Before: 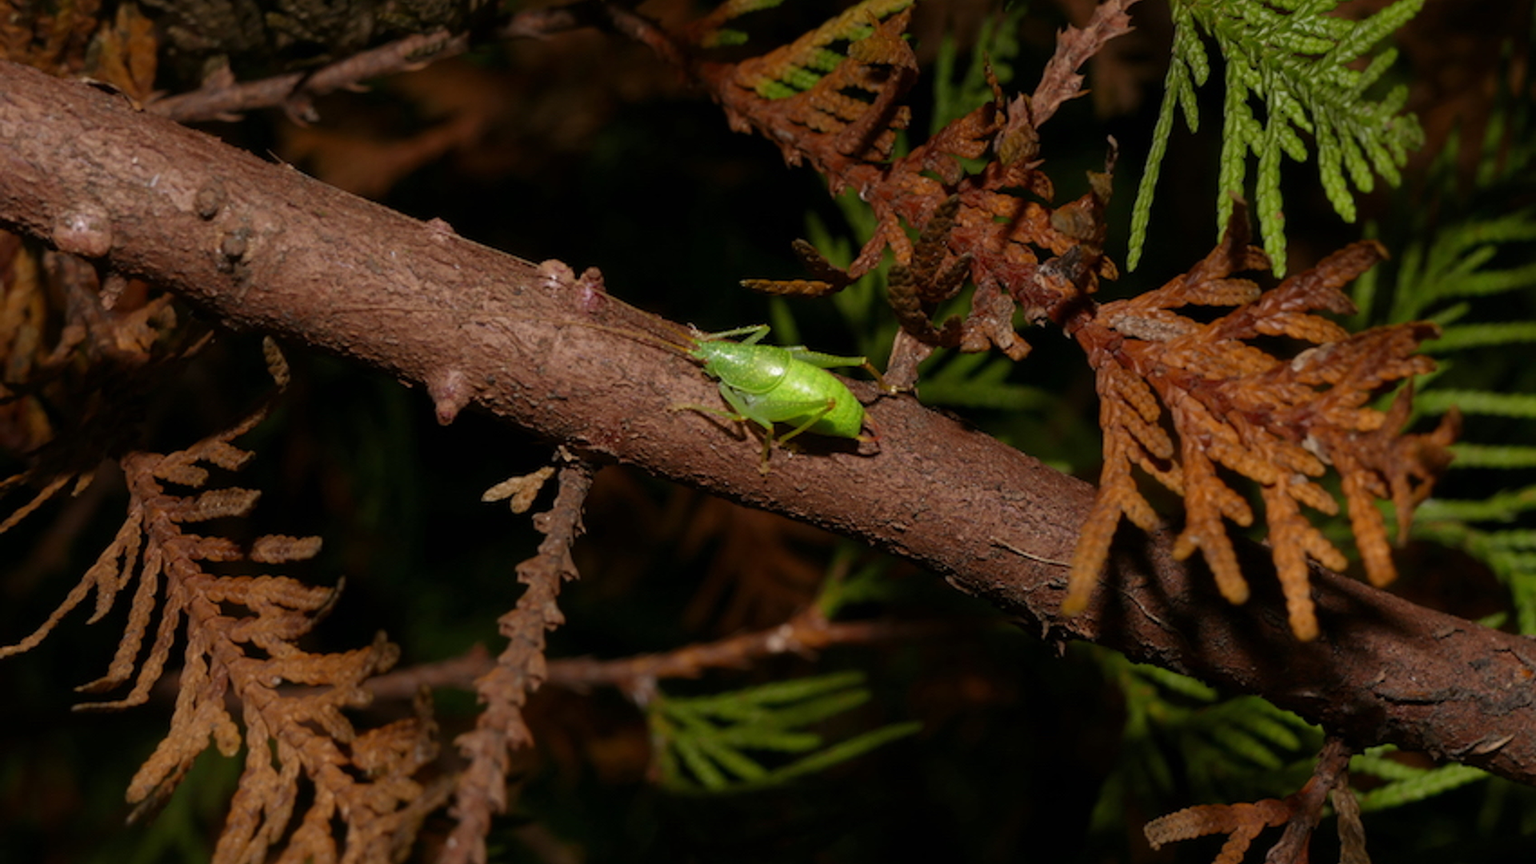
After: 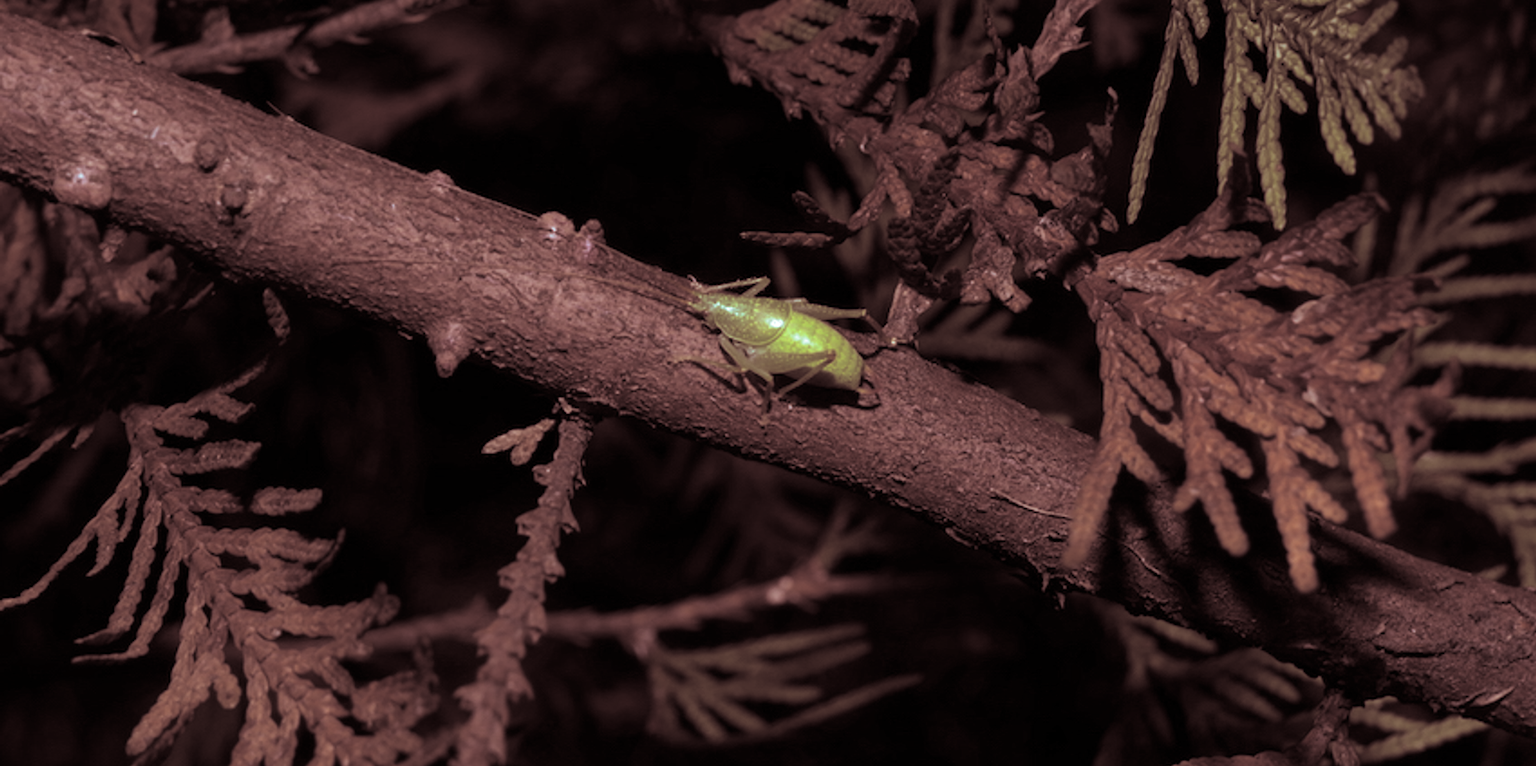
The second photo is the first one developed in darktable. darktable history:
exposure: exposure 0.2 EV, compensate highlight preservation false
crop and rotate: top 5.609%, bottom 5.609%
white balance: red 0.924, blue 1.095
split-toning: shadows › saturation 0.3, highlights › hue 180°, highlights › saturation 0.3, compress 0%
